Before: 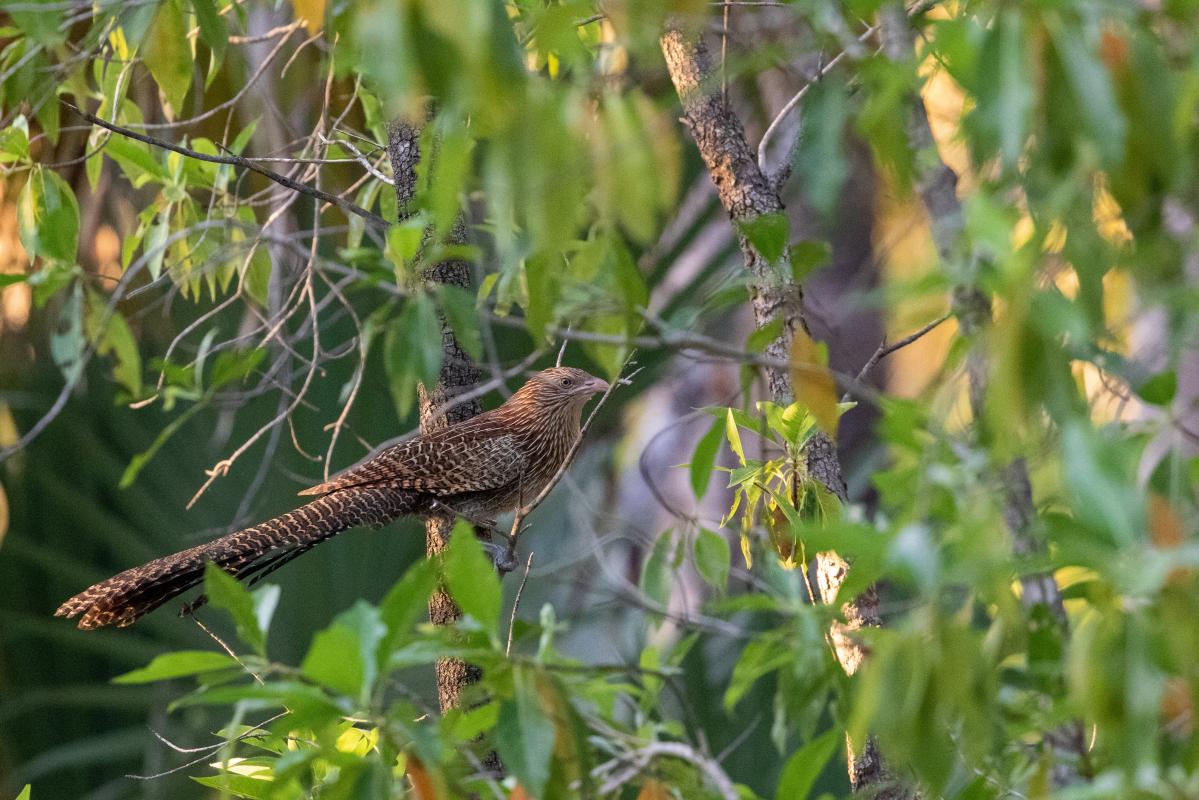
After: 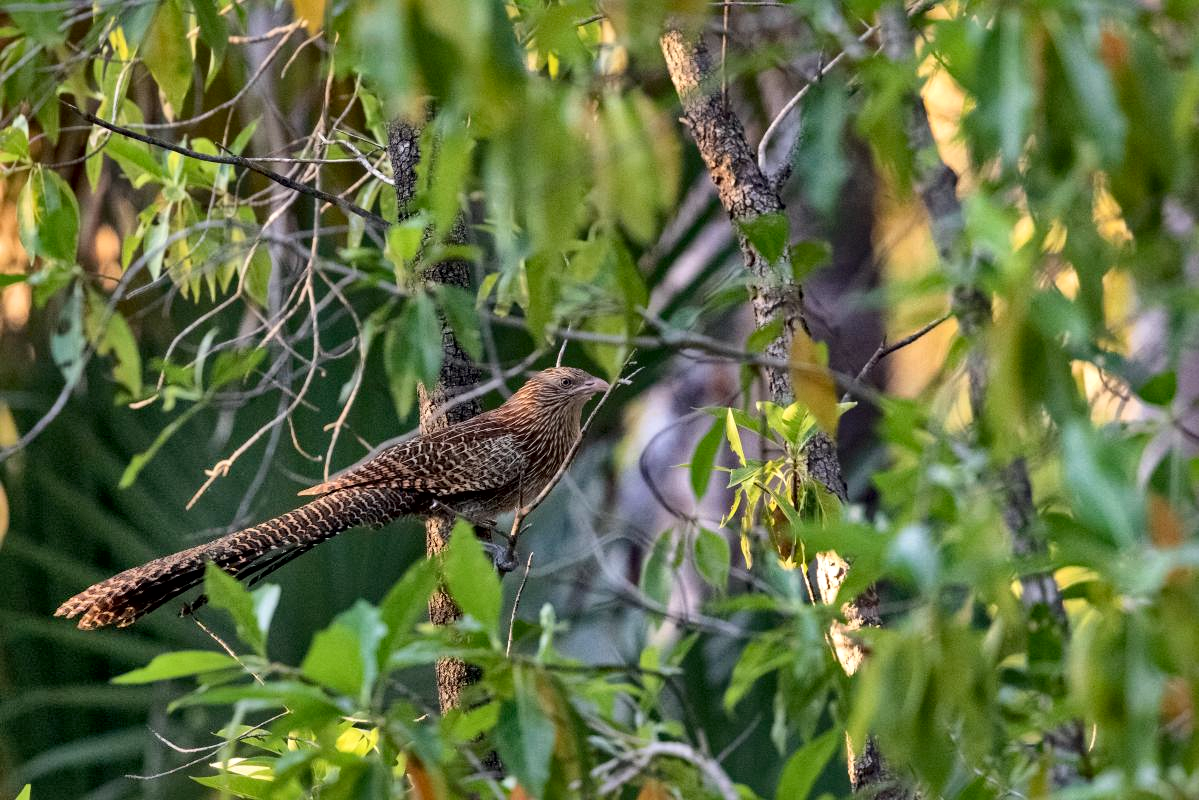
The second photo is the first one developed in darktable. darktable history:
local contrast: mode bilateral grid, contrast 26, coarseness 60, detail 152%, midtone range 0.2
tone curve: color space Lab, linked channels, preserve colors none
shadows and highlights: soften with gaussian
haze removal: compatibility mode true, adaptive false
exposure: black level correction 0.001, exposure -0.124 EV, compensate highlight preservation false
